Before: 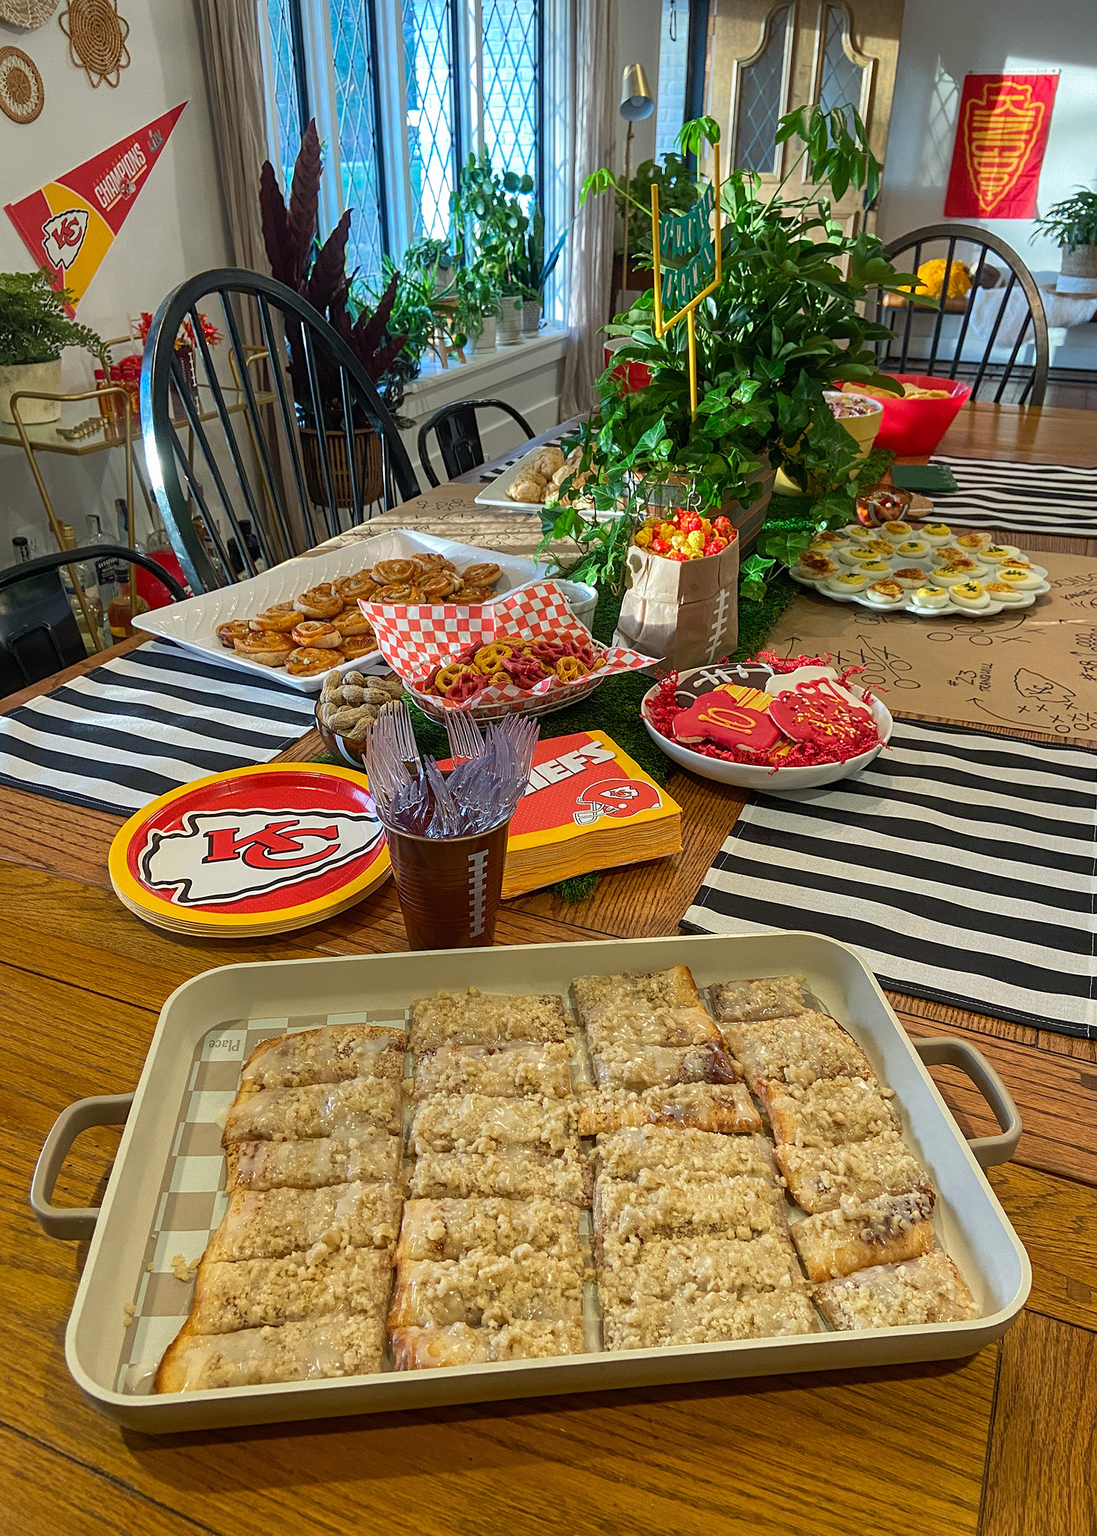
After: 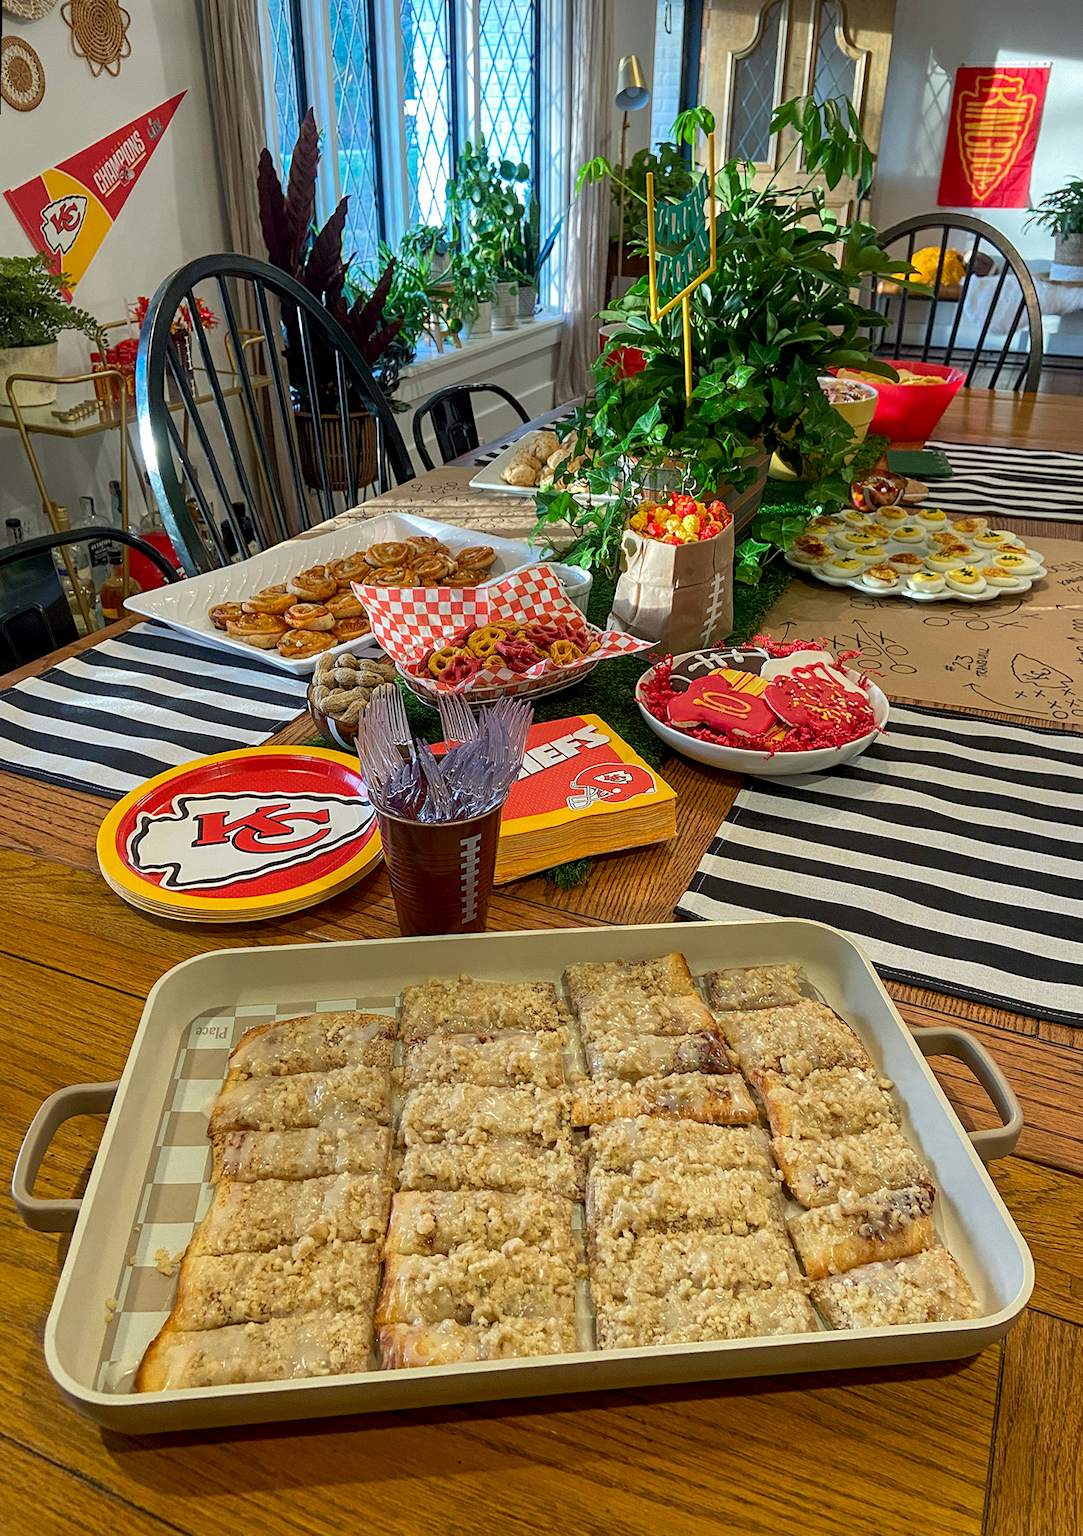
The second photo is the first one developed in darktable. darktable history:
rotate and perspective: rotation 0.226°, lens shift (vertical) -0.042, crop left 0.023, crop right 0.982, crop top 0.006, crop bottom 0.994
exposure: black level correction 0.004, exposure 0.014 EV, compensate highlight preservation false
